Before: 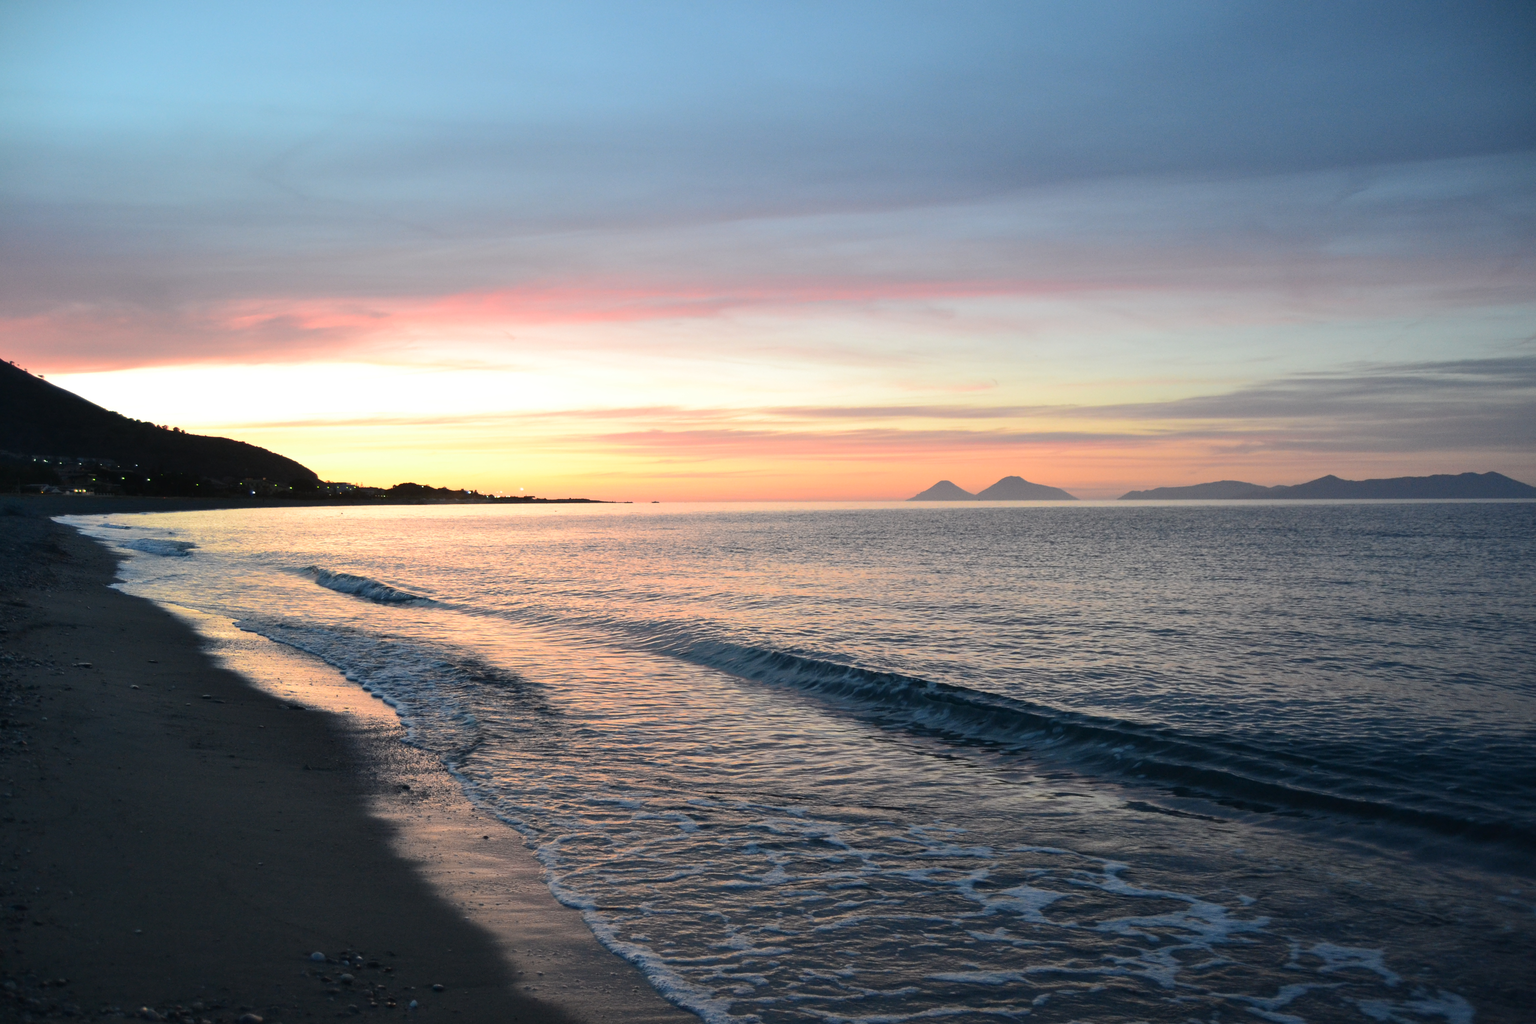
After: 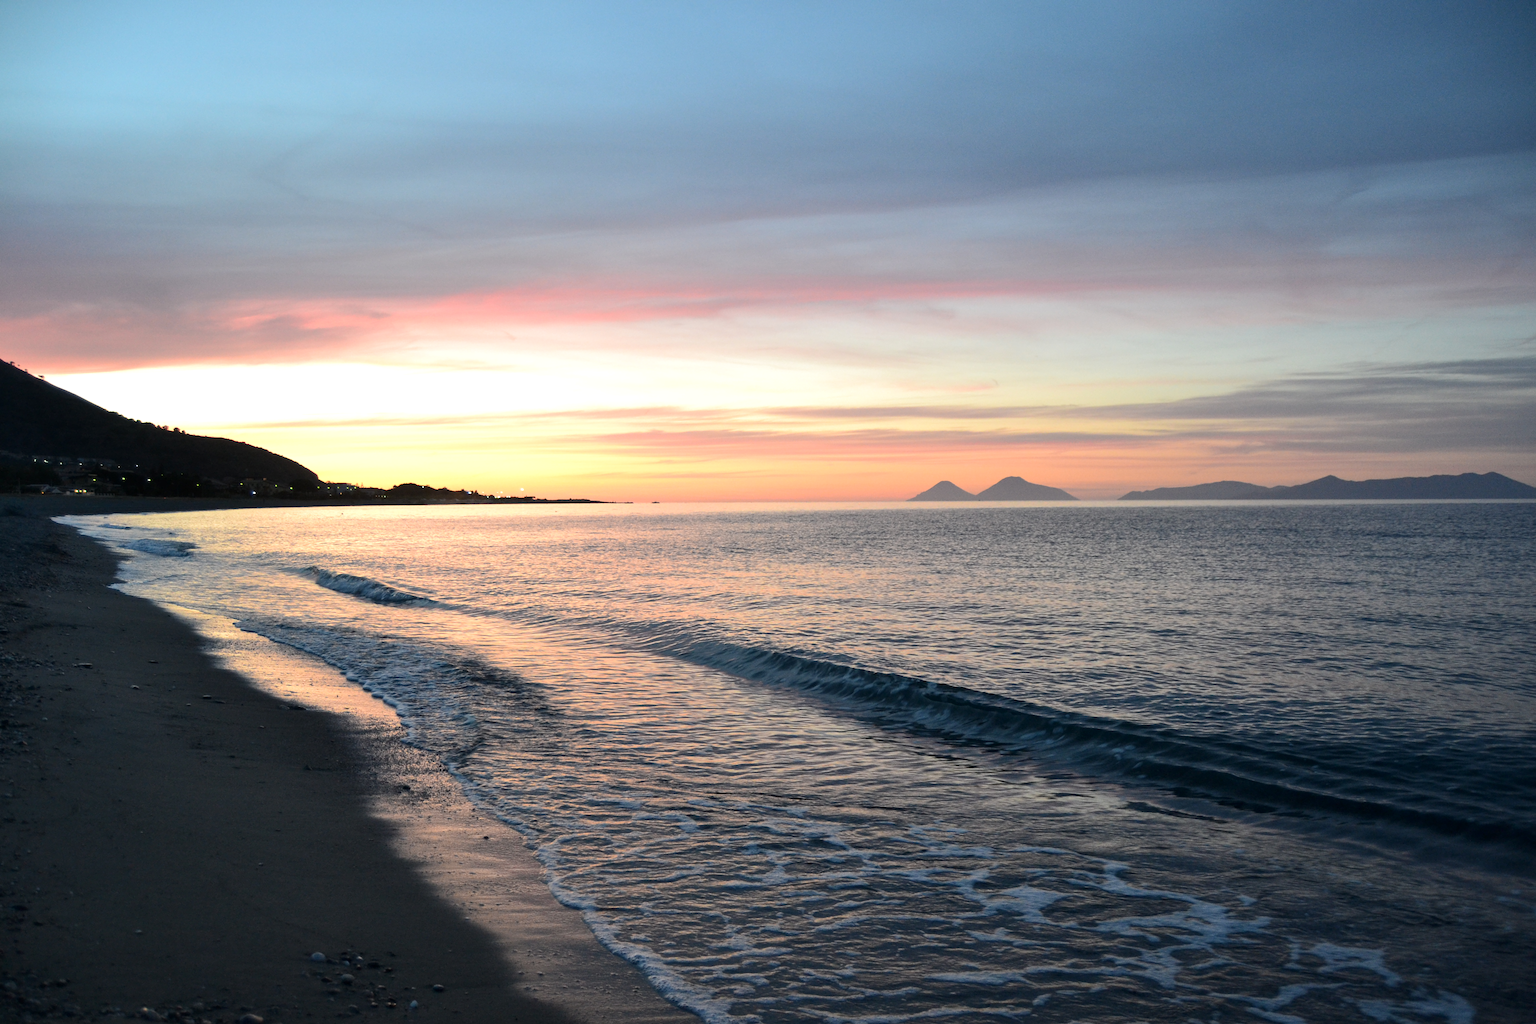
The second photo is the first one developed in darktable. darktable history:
local contrast: highlights 106%, shadows 103%, detail 119%, midtone range 0.2
